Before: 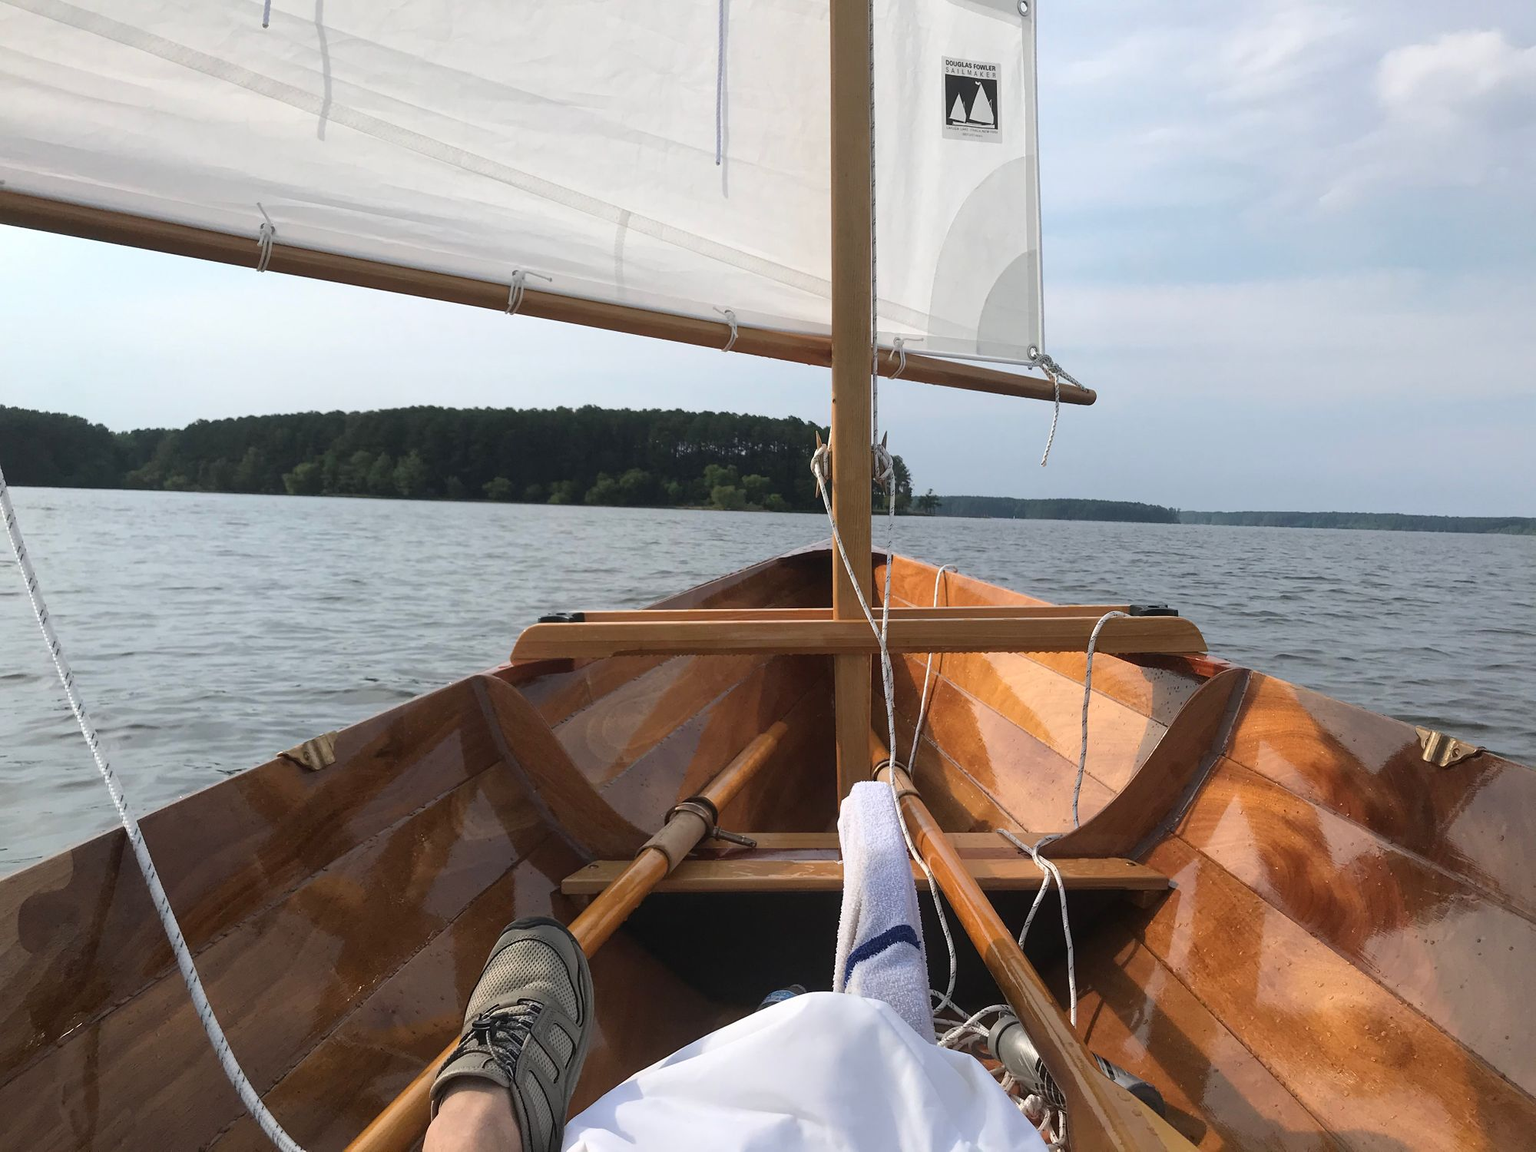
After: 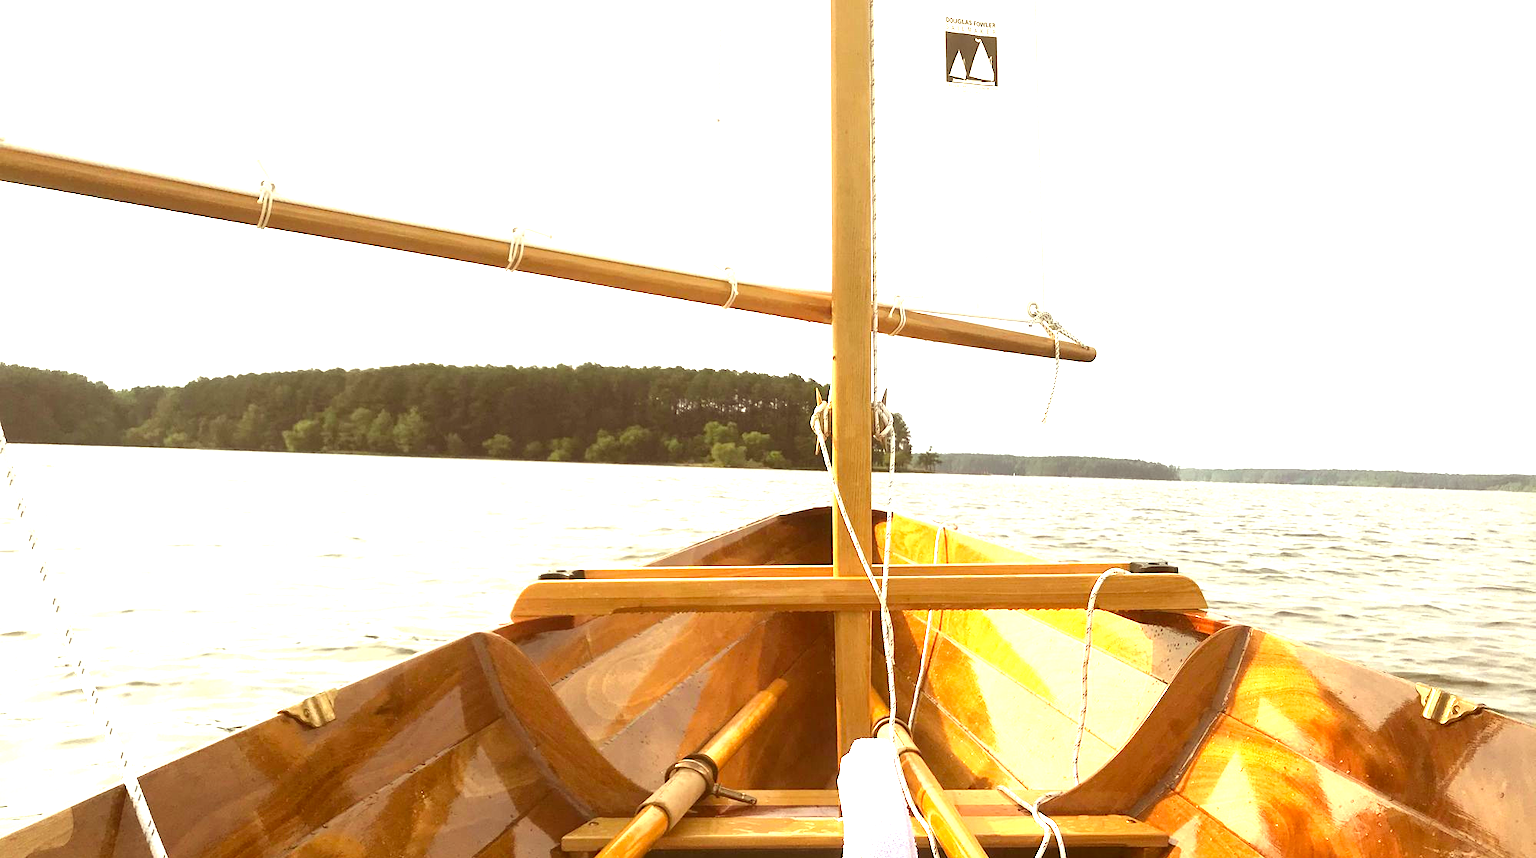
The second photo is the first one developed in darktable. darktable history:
crop: top 3.799%, bottom 21.625%
color correction: highlights a* 1.02, highlights b* 24.9, shadows a* 15.19, shadows b* 24.81
exposure: black level correction 0, exposure 1.999 EV, compensate highlight preservation false
